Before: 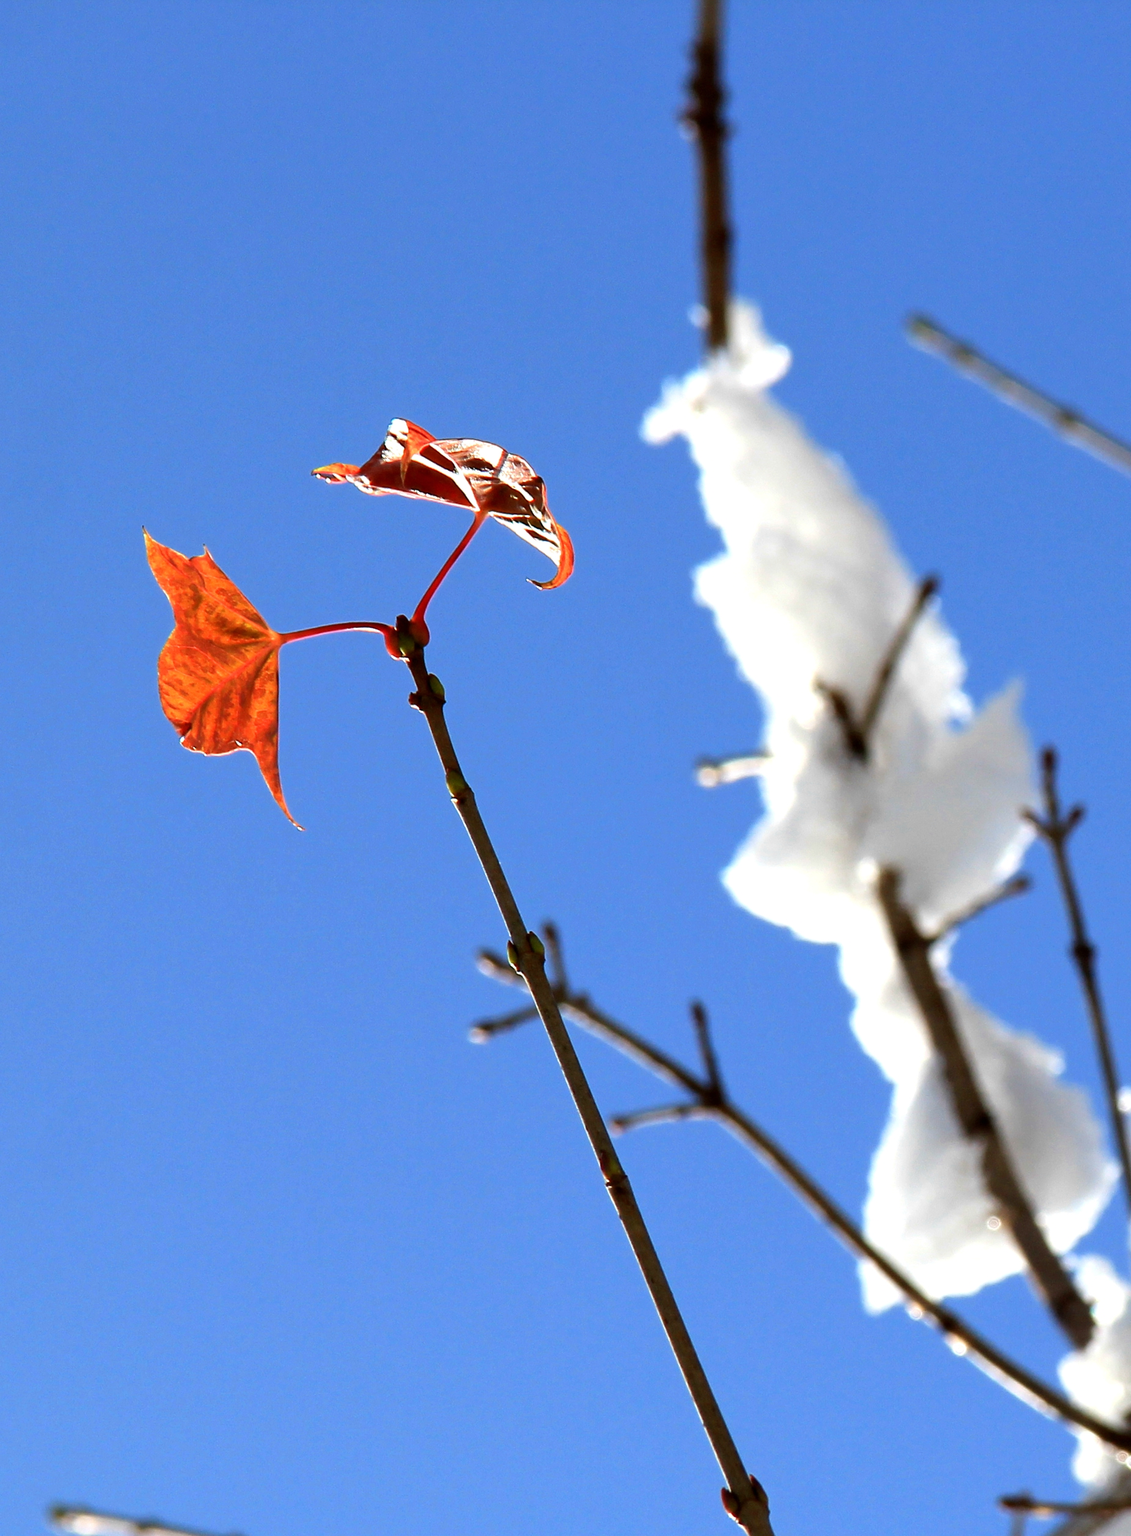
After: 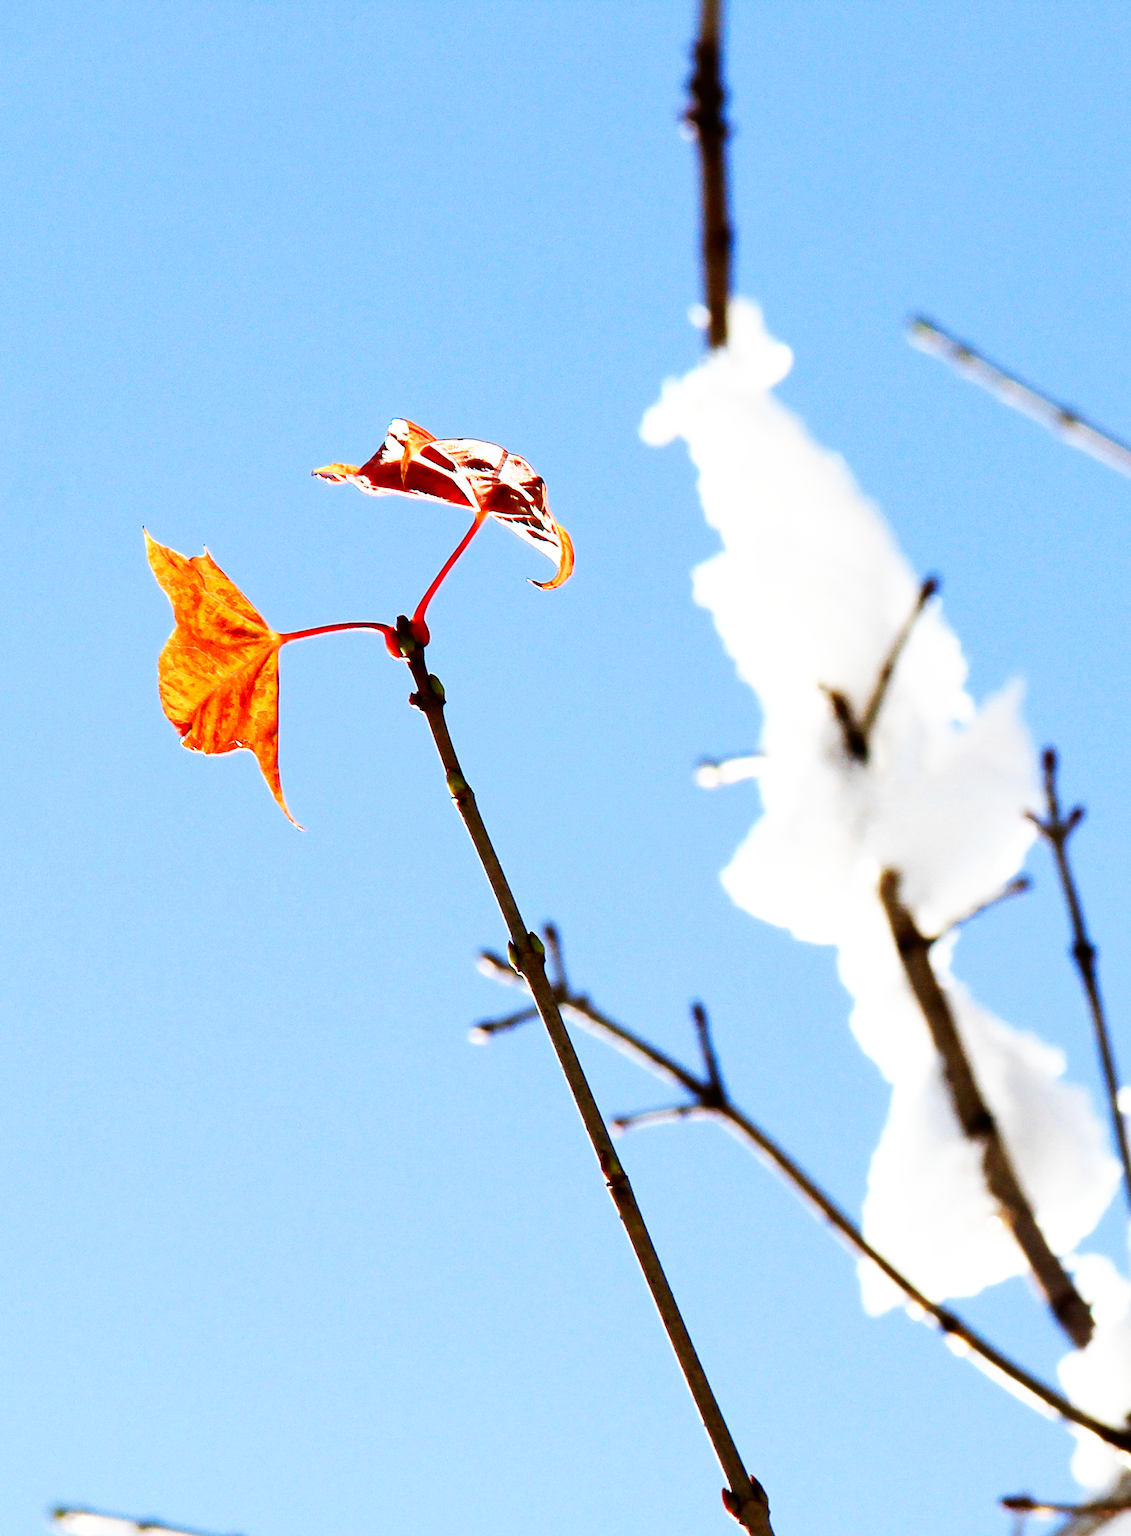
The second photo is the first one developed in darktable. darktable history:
grain: coarseness 0.09 ISO, strength 16.61%
exposure: compensate highlight preservation false
rotate and perspective: automatic cropping off
base curve: curves: ch0 [(0, 0) (0.007, 0.004) (0.027, 0.03) (0.046, 0.07) (0.207, 0.54) (0.442, 0.872) (0.673, 0.972) (1, 1)], preserve colors none
